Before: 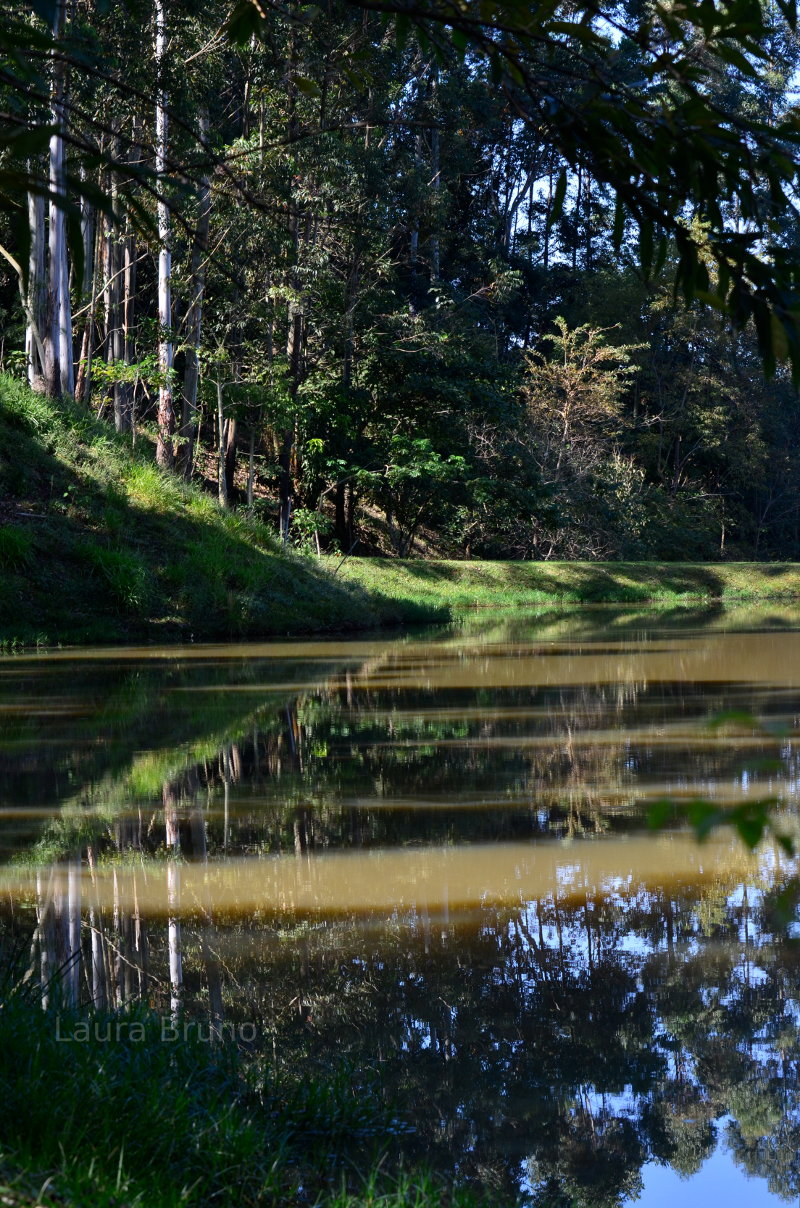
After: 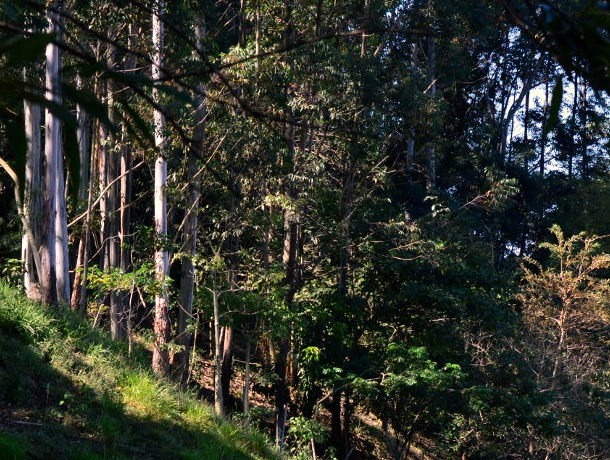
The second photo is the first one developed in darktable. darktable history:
crop: left 0.579%, top 7.627%, right 23.167%, bottom 54.275%
white balance: red 1.127, blue 0.943
